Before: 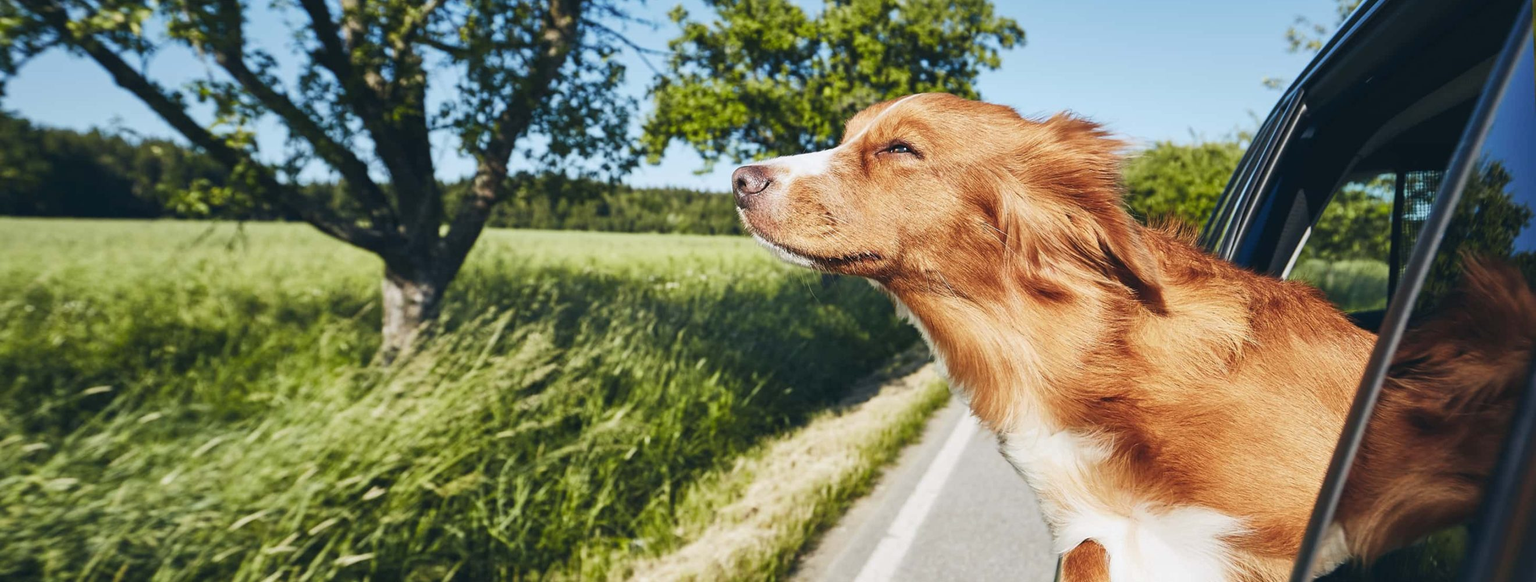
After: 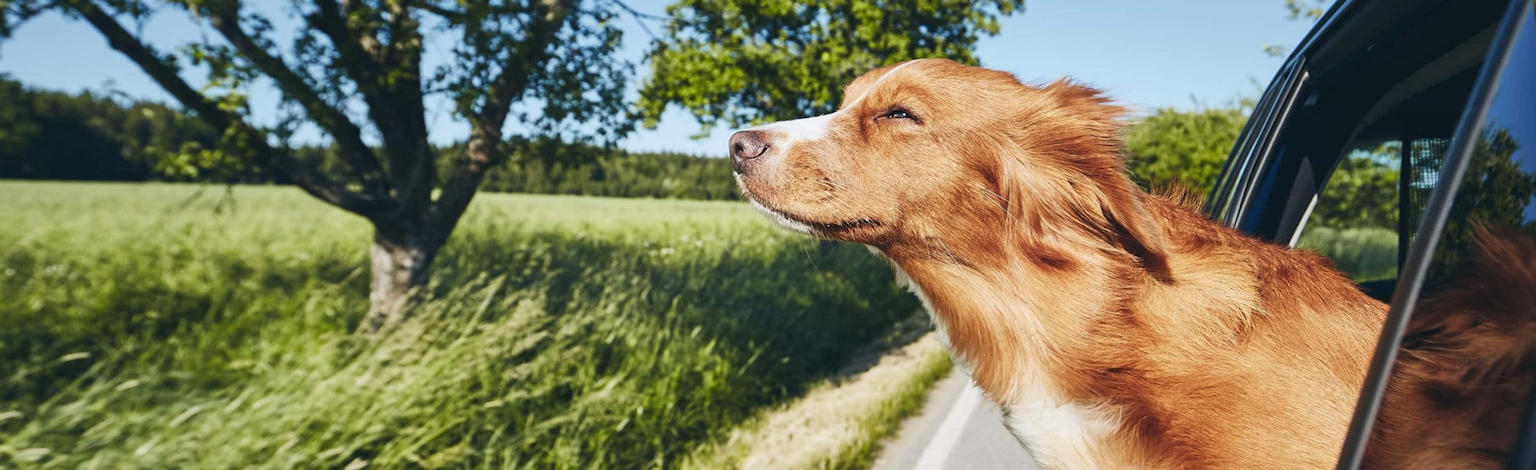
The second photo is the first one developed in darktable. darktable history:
rotate and perspective: rotation 0.226°, lens shift (vertical) -0.042, crop left 0.023, crop right 0.982, crop top 0.006, crop bottom 0.994
crop and rotate: top 5.667%, bottom 14.937%
